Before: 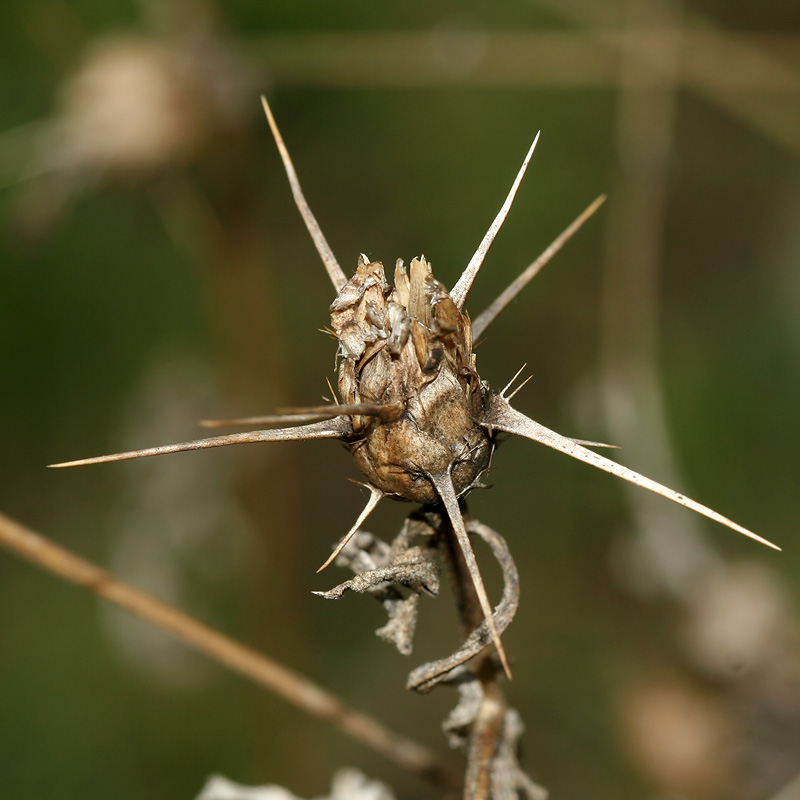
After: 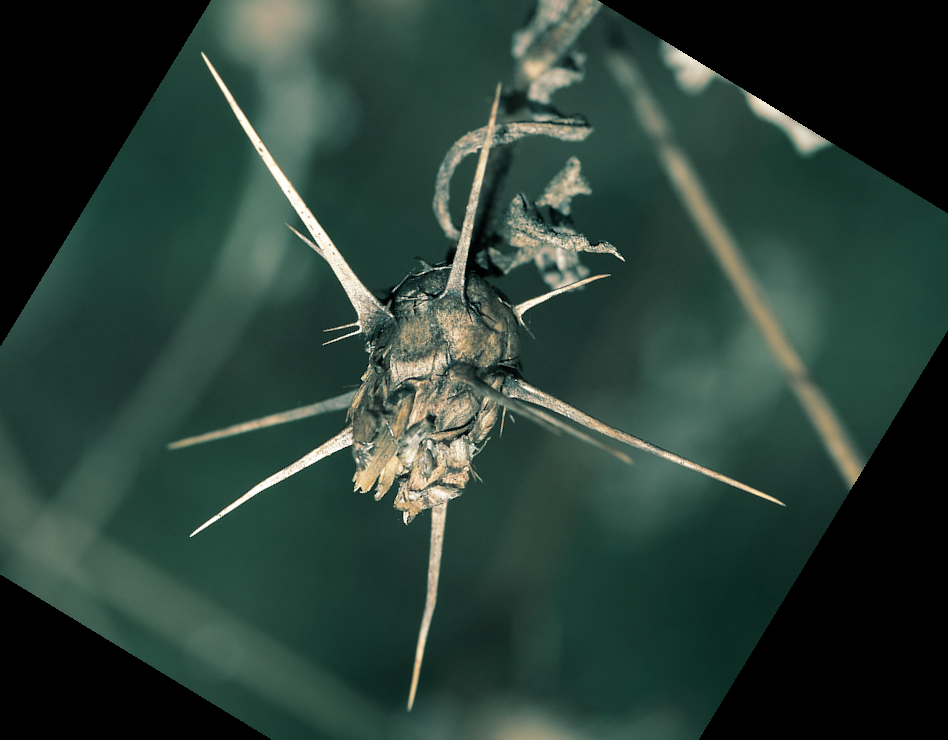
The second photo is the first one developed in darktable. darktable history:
split-toning: shadows › hue 186.43°, highlights › hue 49.29°, compress 30.29%
crop and rotate: angle 148.68°, left 9.111%, top 15.603%, right 4.588%, bottom 17.041%
